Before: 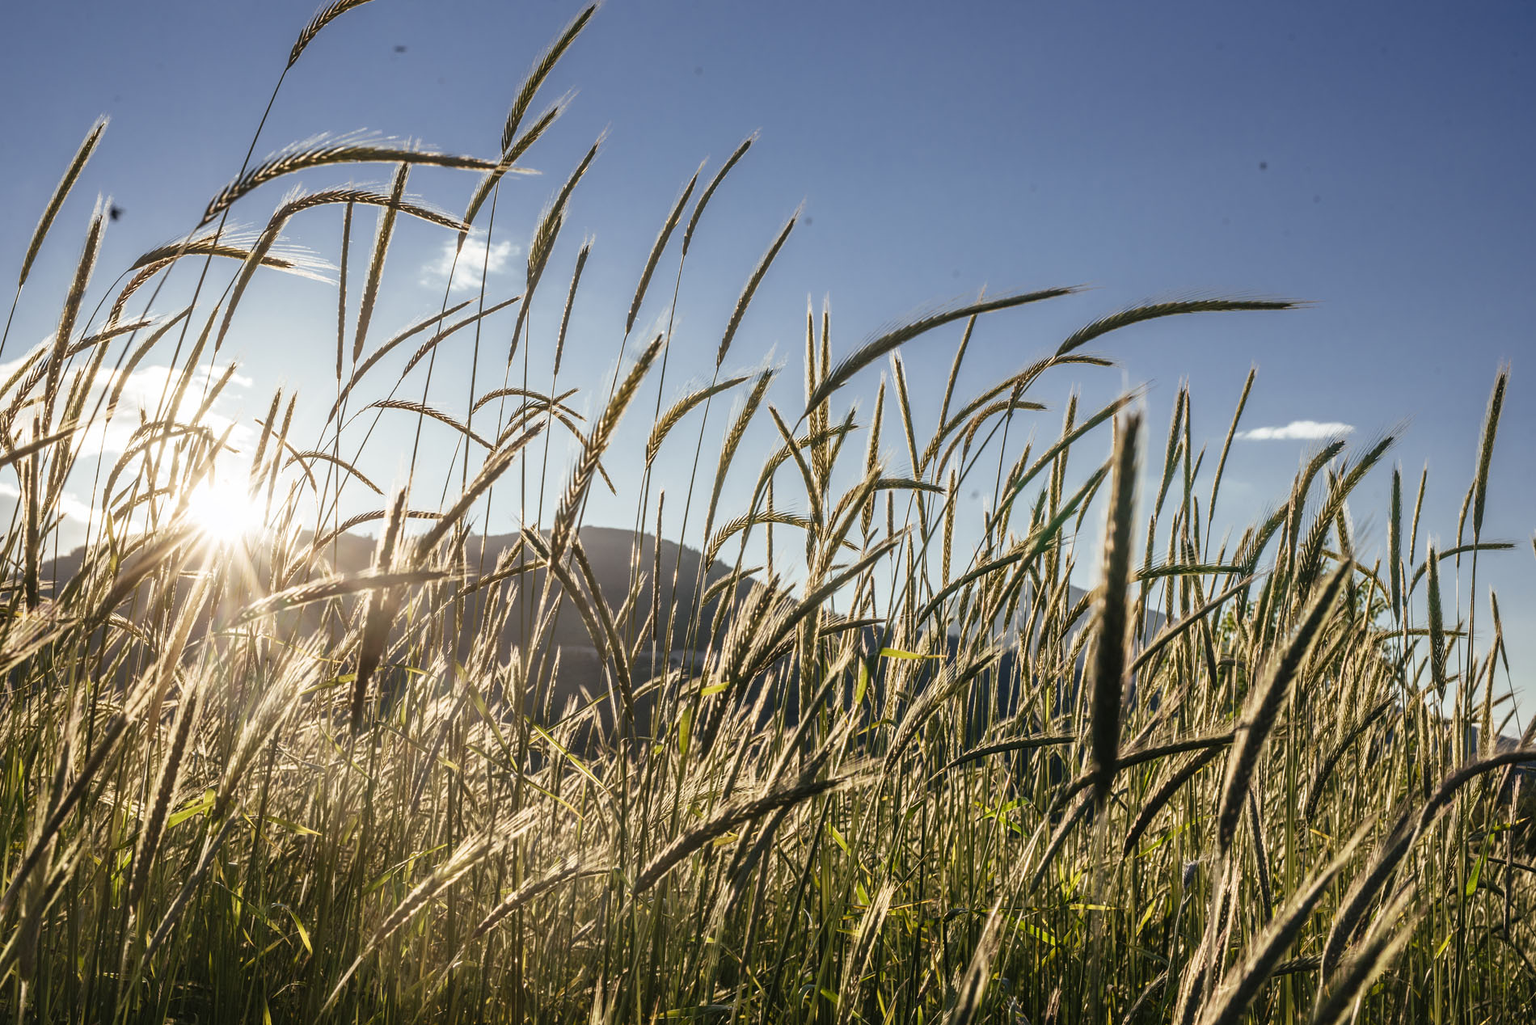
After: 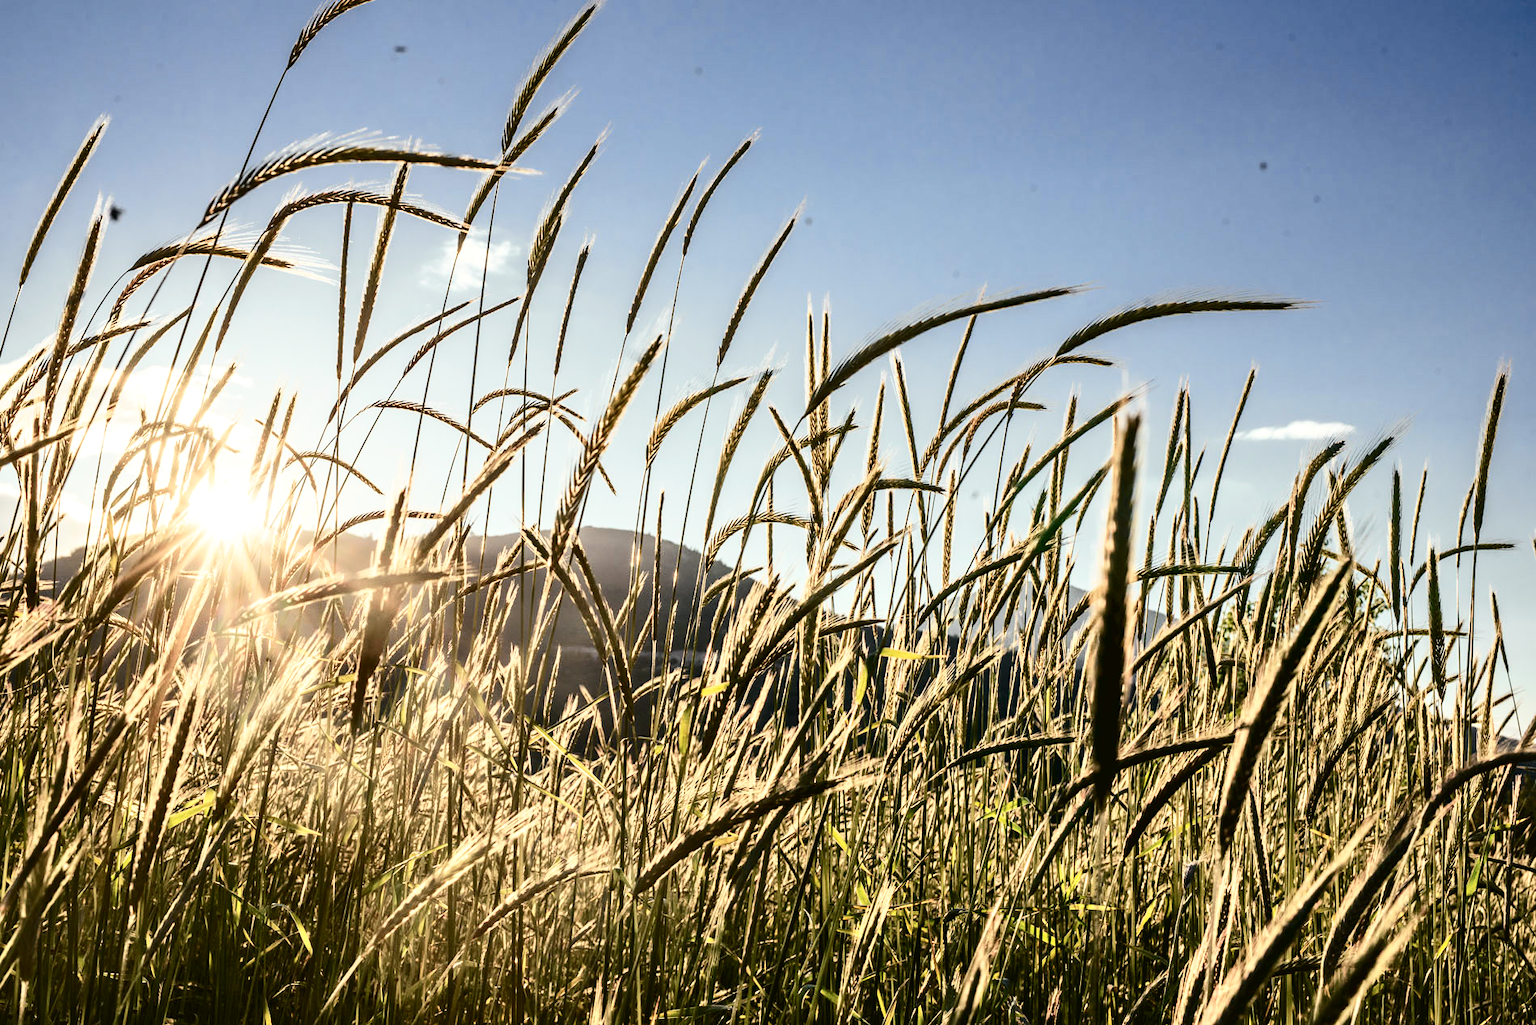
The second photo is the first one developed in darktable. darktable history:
tone curve: curves: ch0 [(0, 0.026) (0.184, 0.172) (0.391, 0.468) (0.446, 0.56) (0.605, 0.758) (0.831, 0.931) (0.992, 1)]; ch1 [(0, 0) (0.437, 0.447) (0.501, 0.502) (0.538, 0.539) (0.574, 0.589) (0.617, 0.64) (0.699, 0.749) (0.859, 0.919) (1, 1)]; ch2 [(0, 0) (0.33, 0.301) (0.421, 0.443) (0.447, 0.482) (0.499, 0.509) (0.538, 0.564) (0.585, 0.615) (0.664, 0.664) (1, 1)], color space Lab, independent channels, preserve colors none
contrast equalizer: y [[0.535, 0.543, 0.548, 0.548, 0.542, 0.532], [0.5 ×6], [0.5 ×6], [0 ×6], [0 ×6]]
